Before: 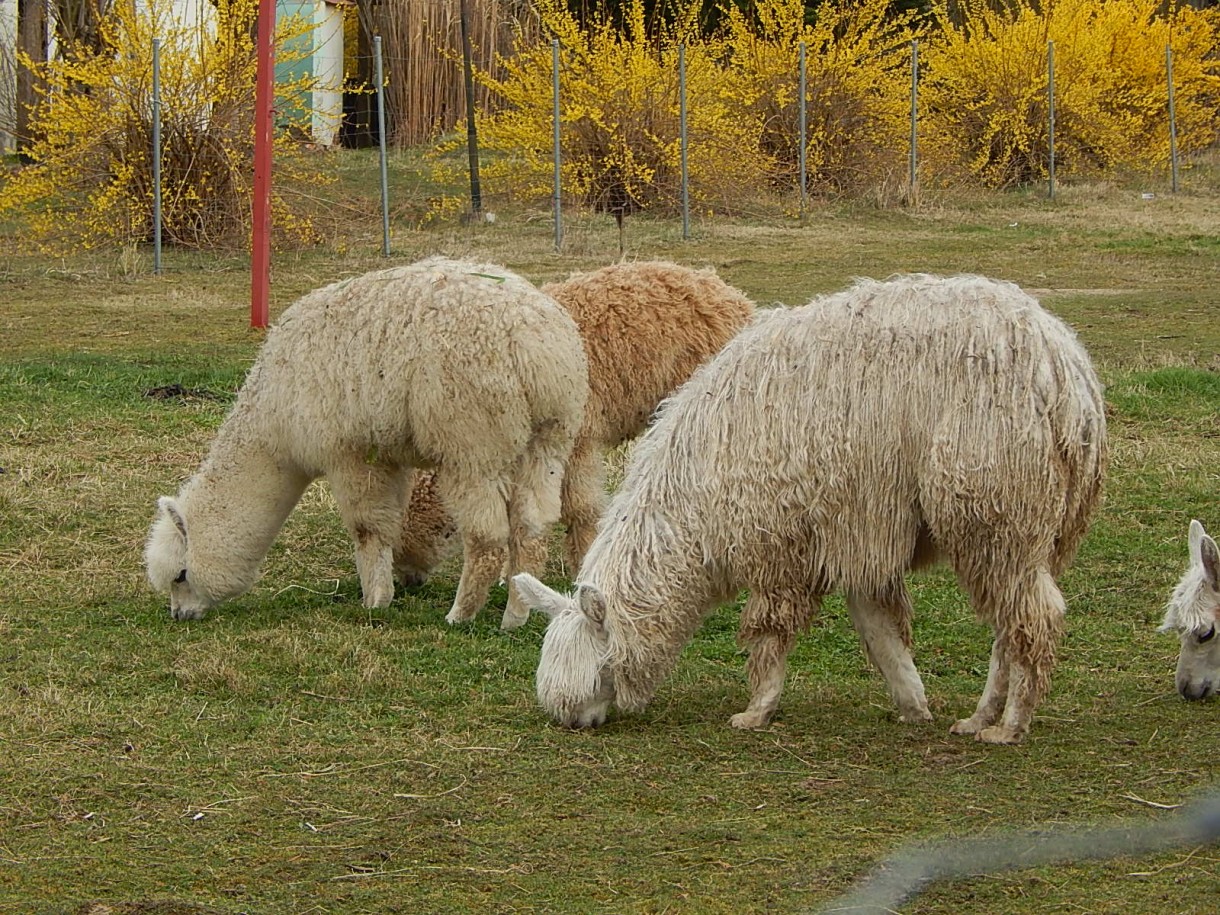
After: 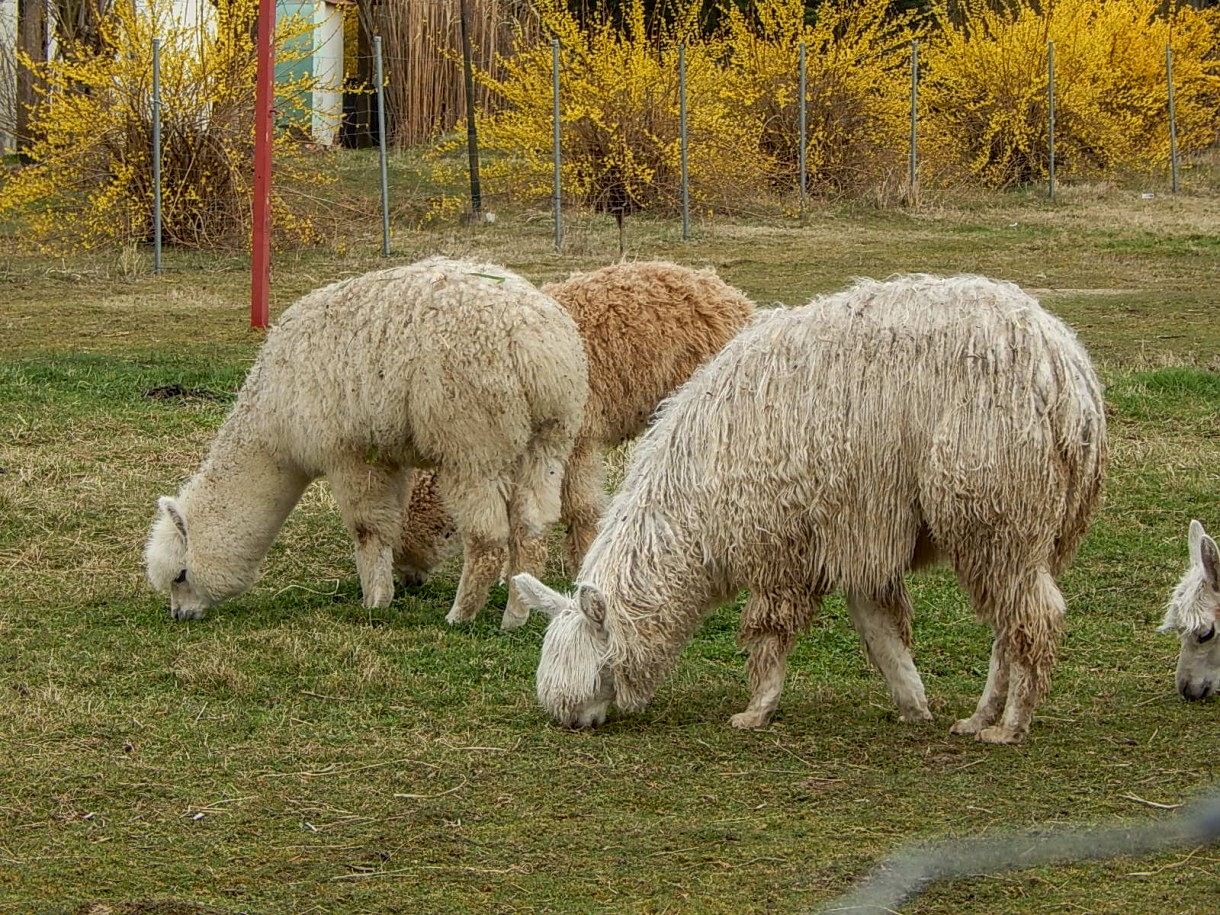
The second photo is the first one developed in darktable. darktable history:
tone equalizer: smoothing 1
local contrast: highlights 1%, shadows 1%, detail 134%
